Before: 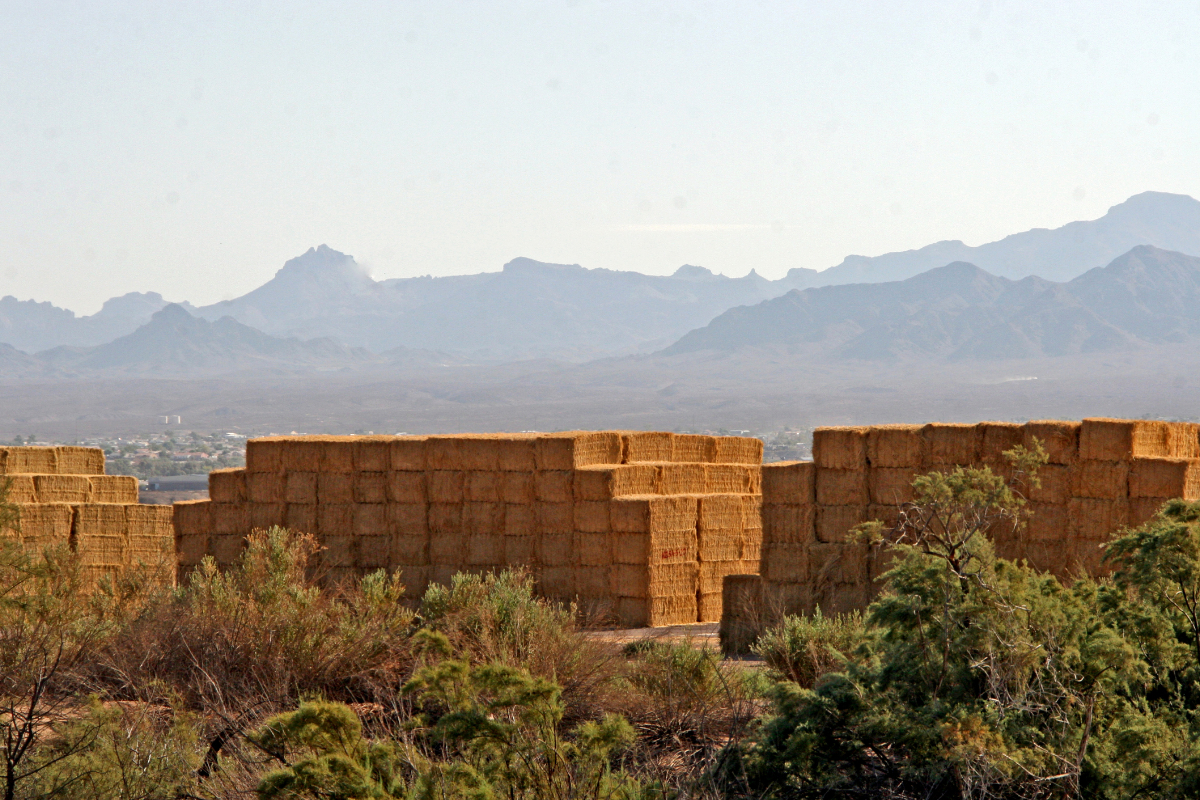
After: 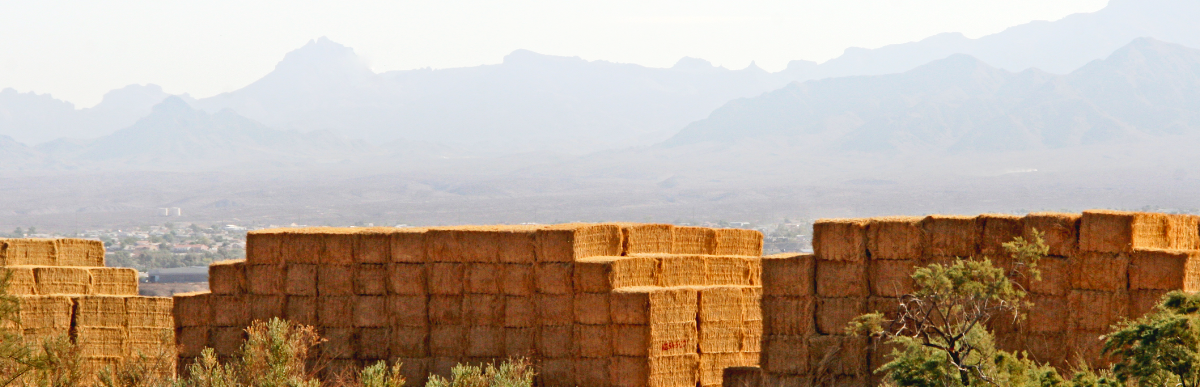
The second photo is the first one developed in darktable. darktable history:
crop and rotate: top 26.056%, bottom 25.543%
shadows and highlights: shadows -24.28, highlights 49.77, soften with gaussian
tone curve: curves: ch0 [(0, 0) (0.003, 0.059) (0.011, 0.059) (0.025, 0.057) (0.044, 0.055) (0.069, 0.057) (0.1, 0.083) (0.136, 0.128) (0.177, 0.185) (0.224, 0.242) (0.277, 0.308) (0.335, 0.383) (0.399, 0.468) (0.468, 0.547) (0.543, 0.632) (0.623, 0.71) (0.709, 0.801) (0.801, 0.859) (0.898, 0.922) (1, 1)], preserve colors none
